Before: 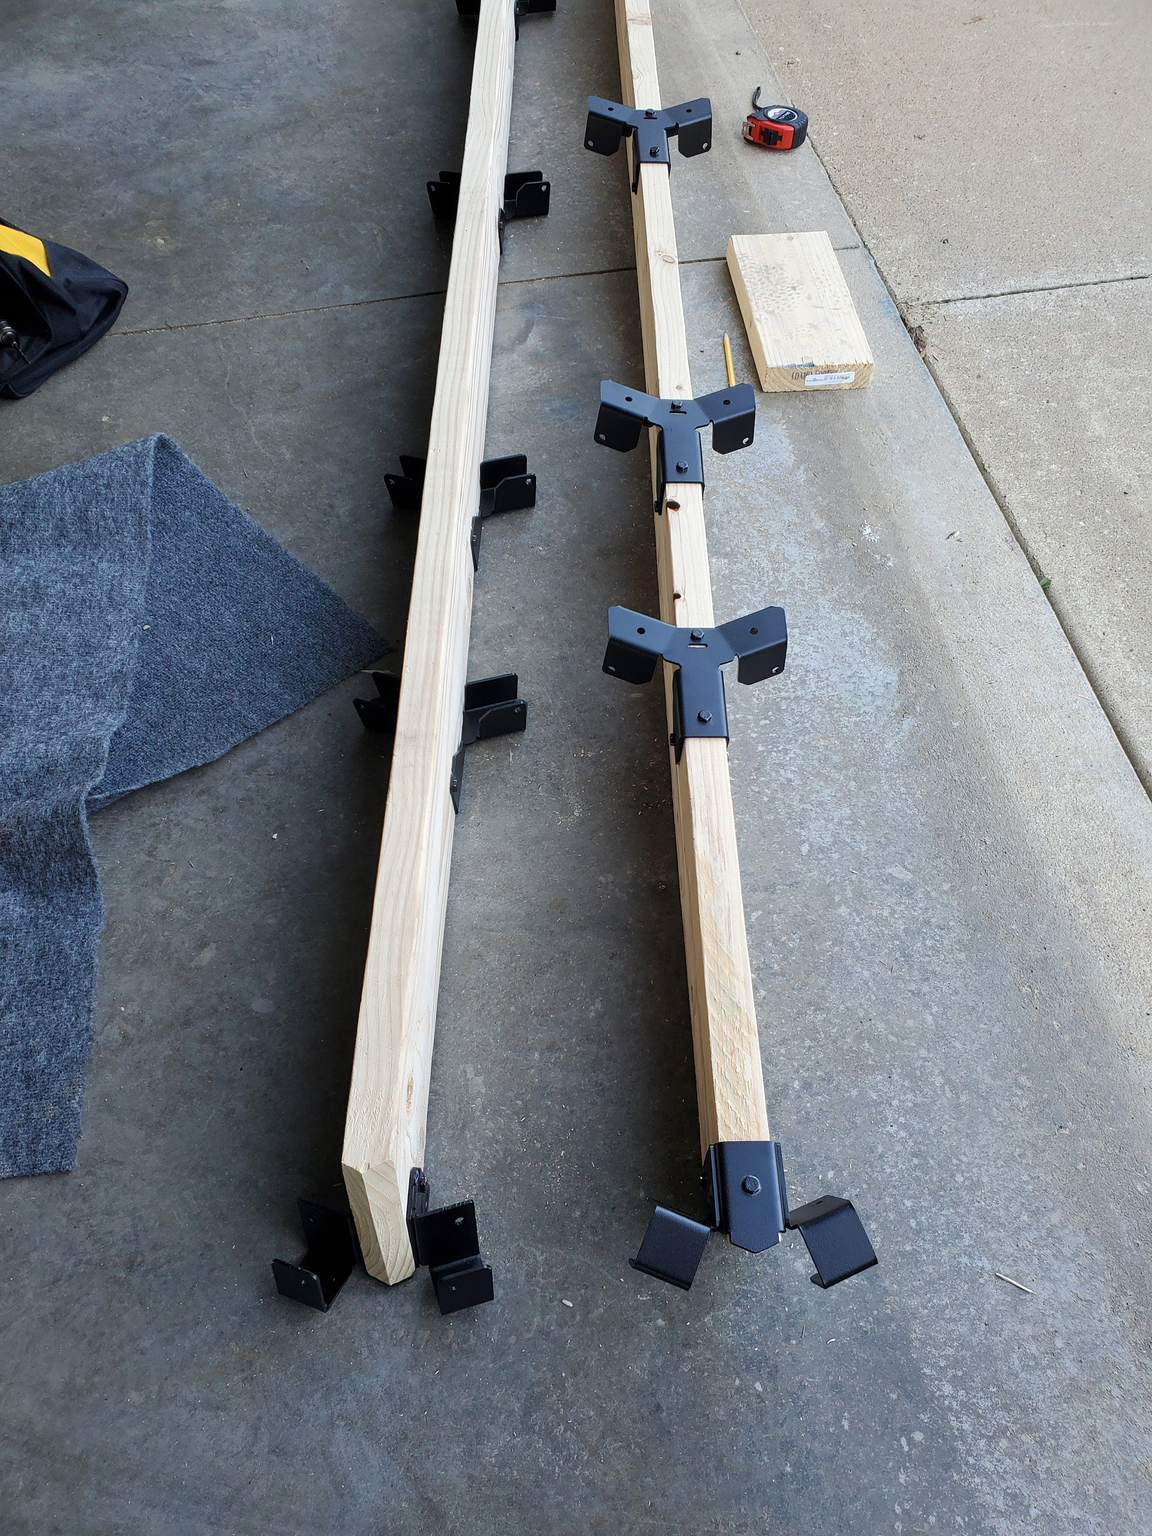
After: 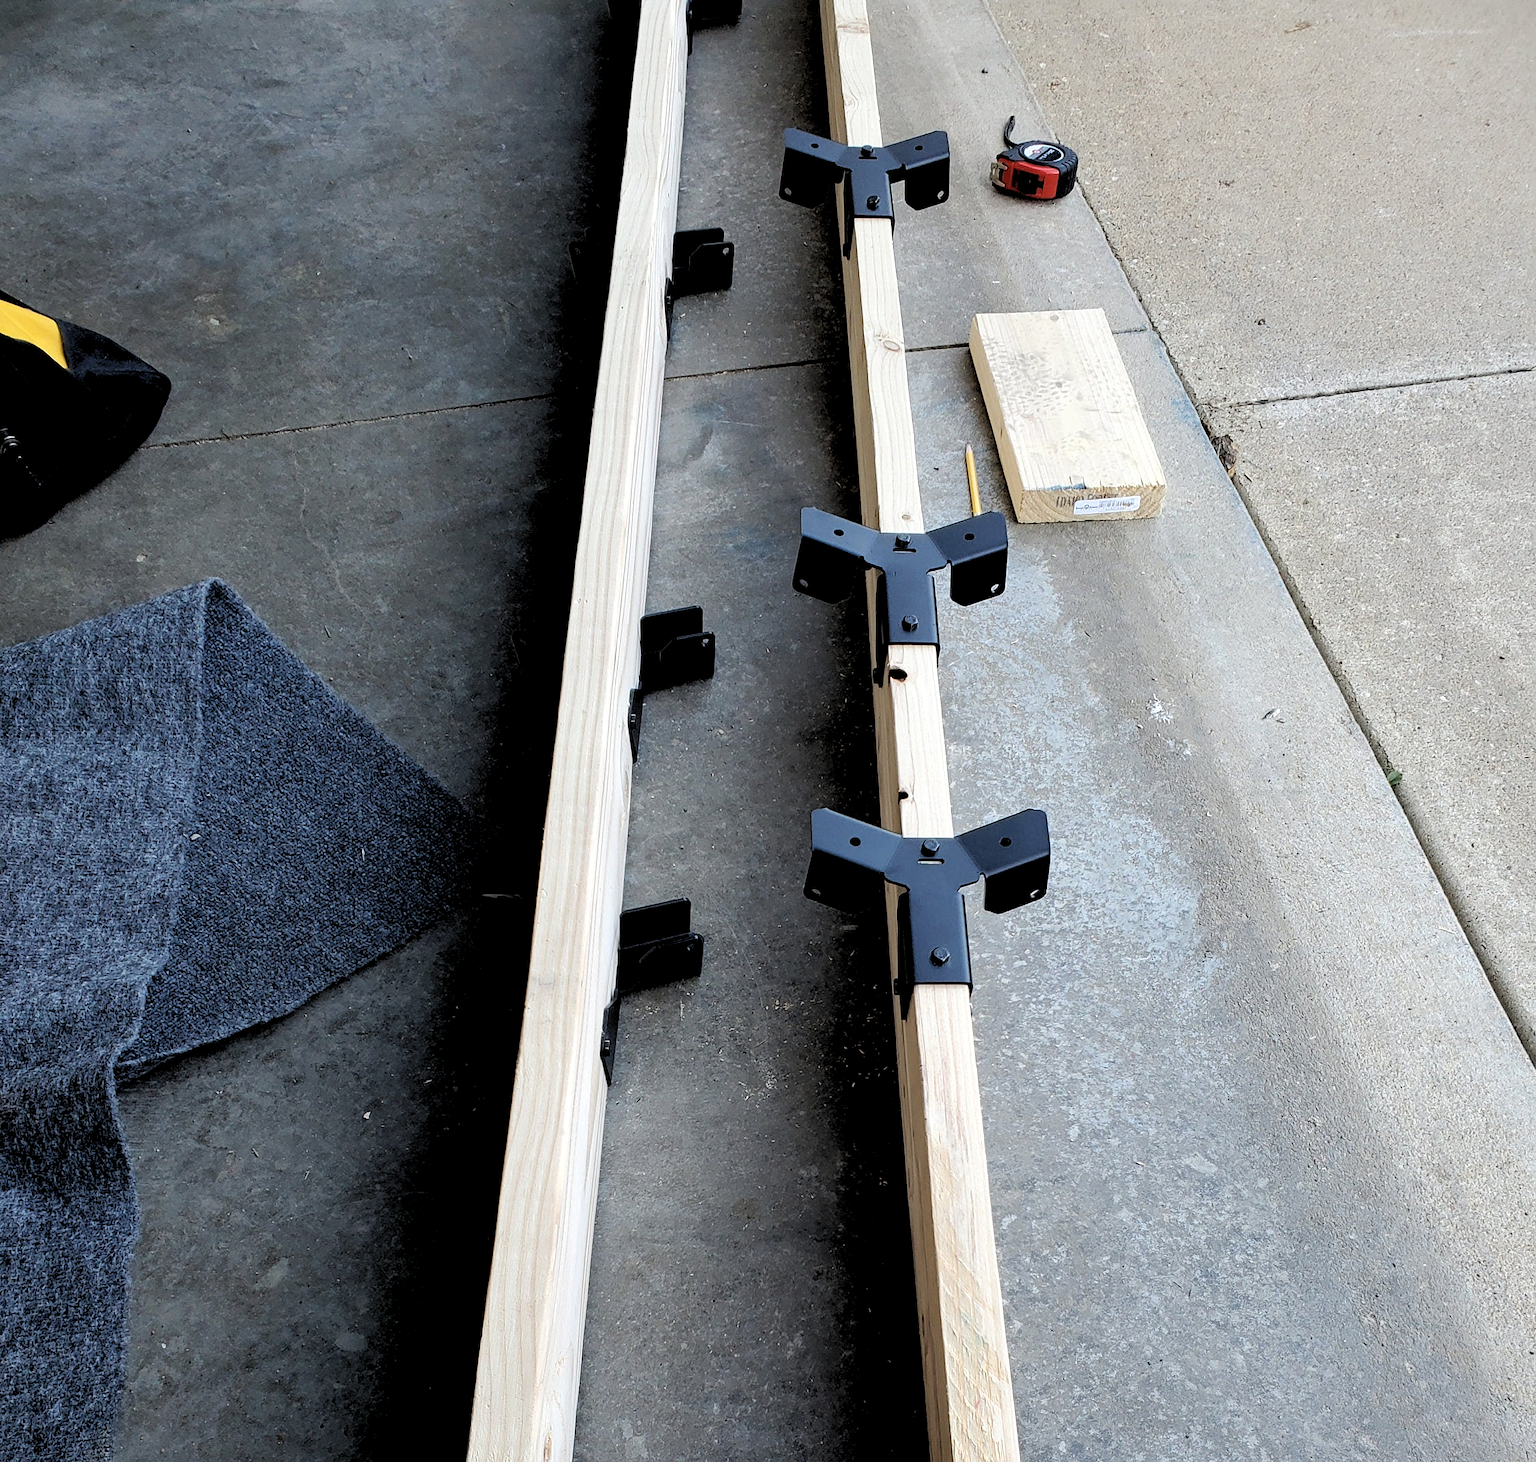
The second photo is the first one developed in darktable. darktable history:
crop: bottom 28.576%
rgb levels: levels [[0.034, 0.472, 0.904], [0, 0.5, 1], [0, 0.5, 1]]
